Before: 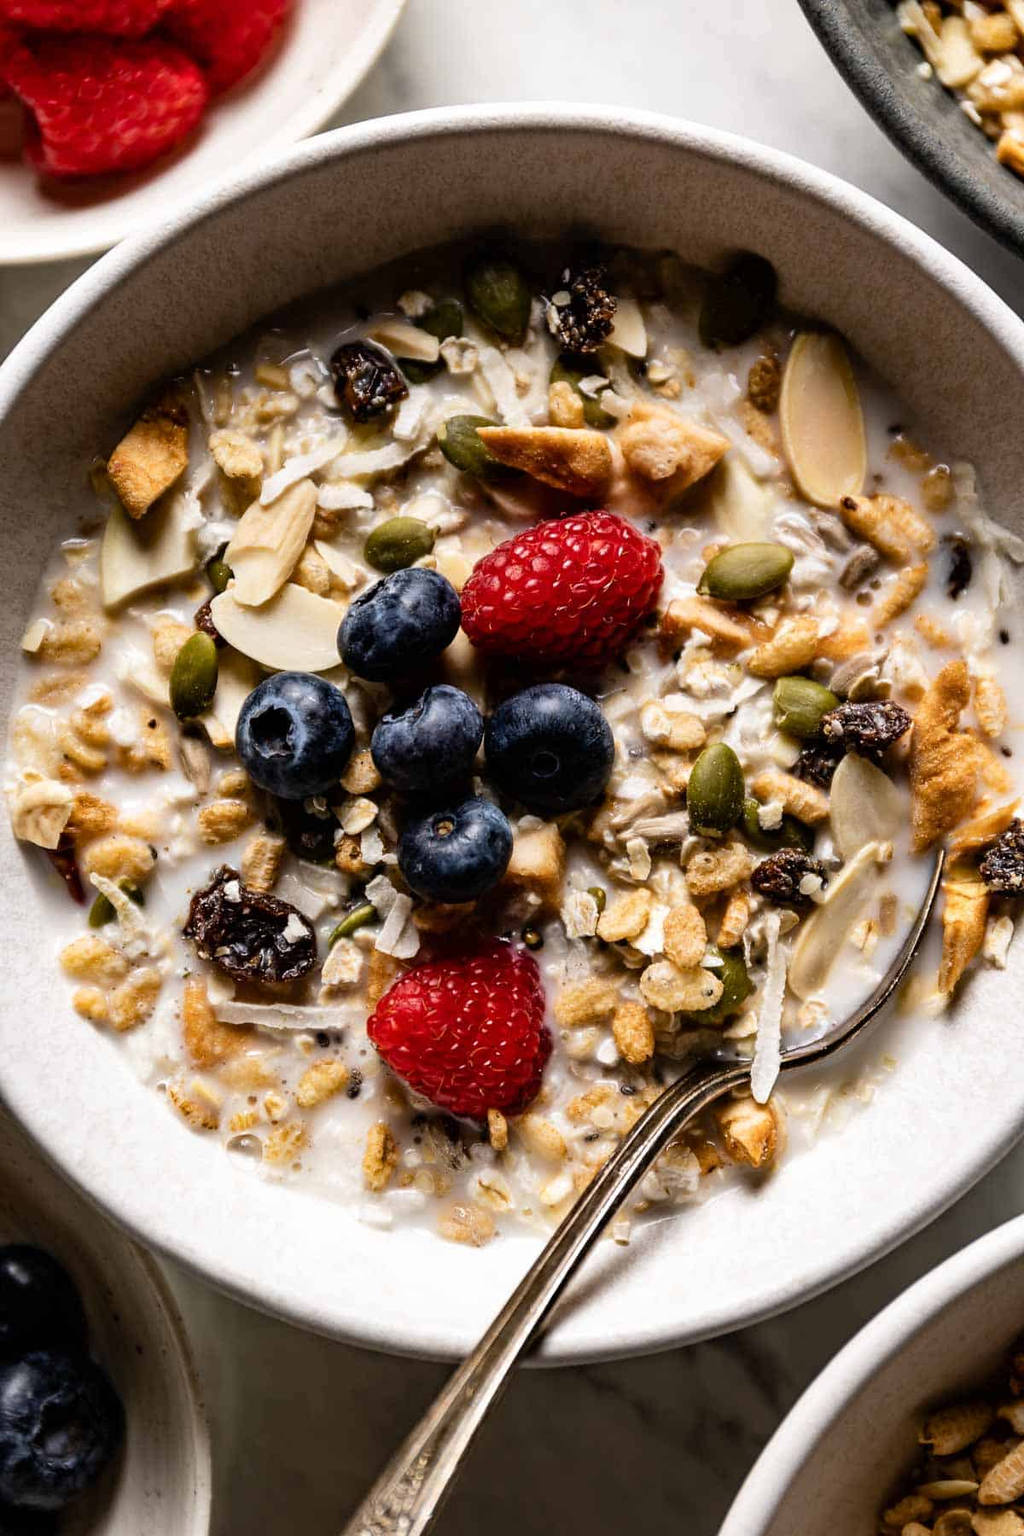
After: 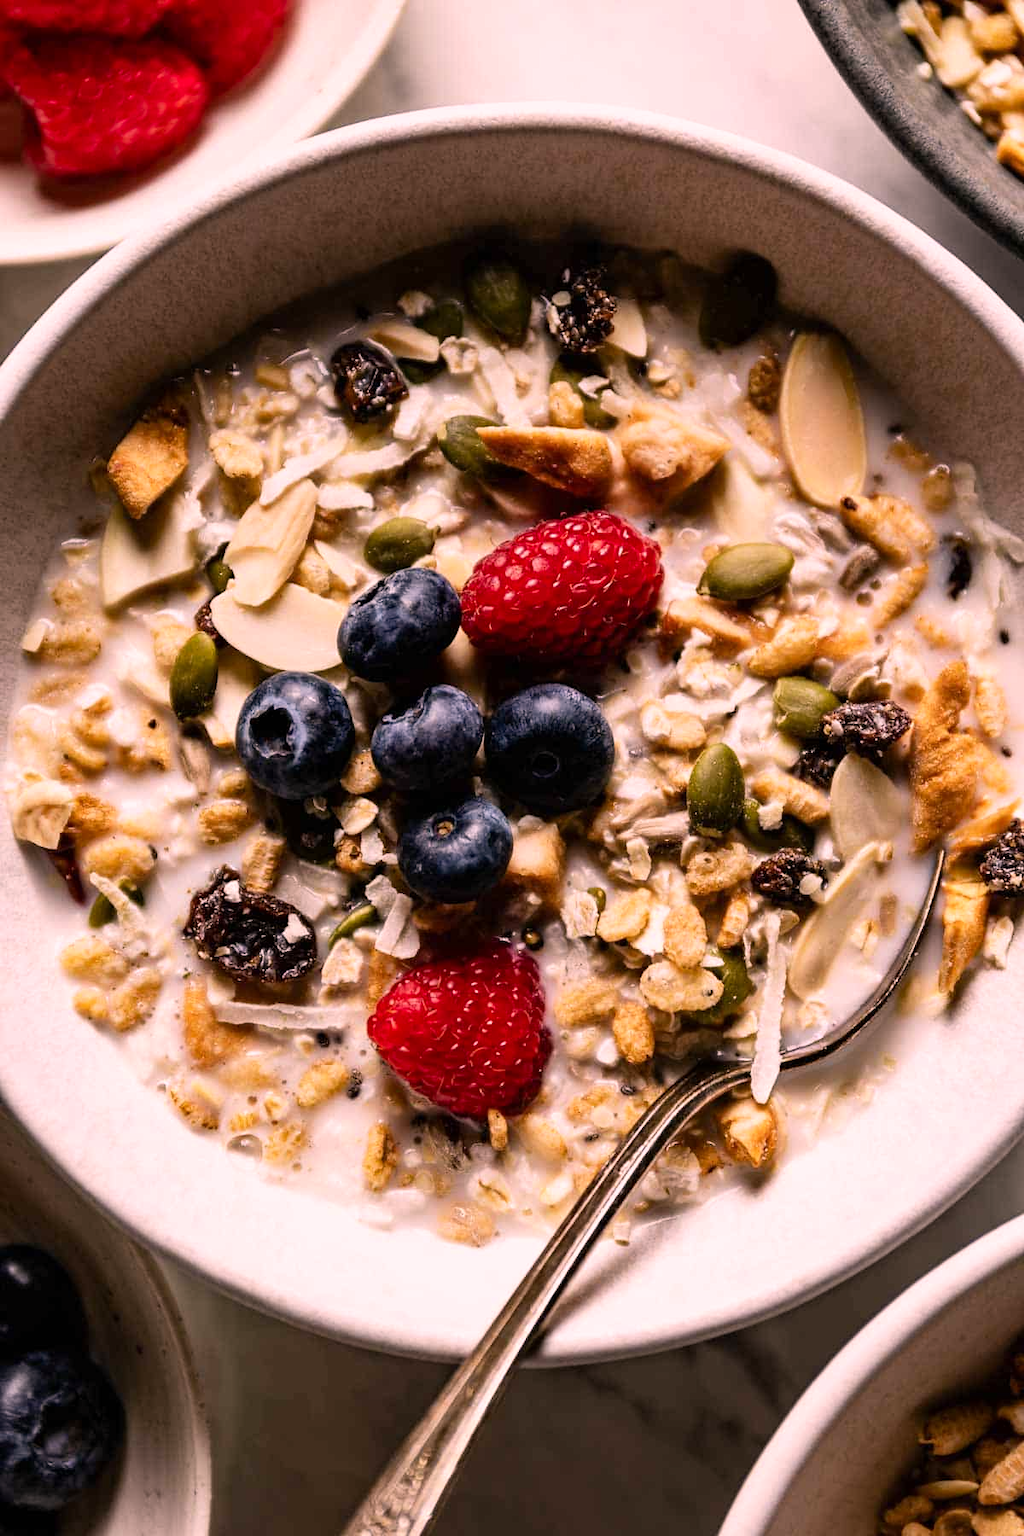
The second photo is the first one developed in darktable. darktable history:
color correction: highlights a* 14.68, highlights b* 4.75
base curve: curves: ch0 [(0, 0) (0.472, 0.508) (1, 1)], preserve colors none
